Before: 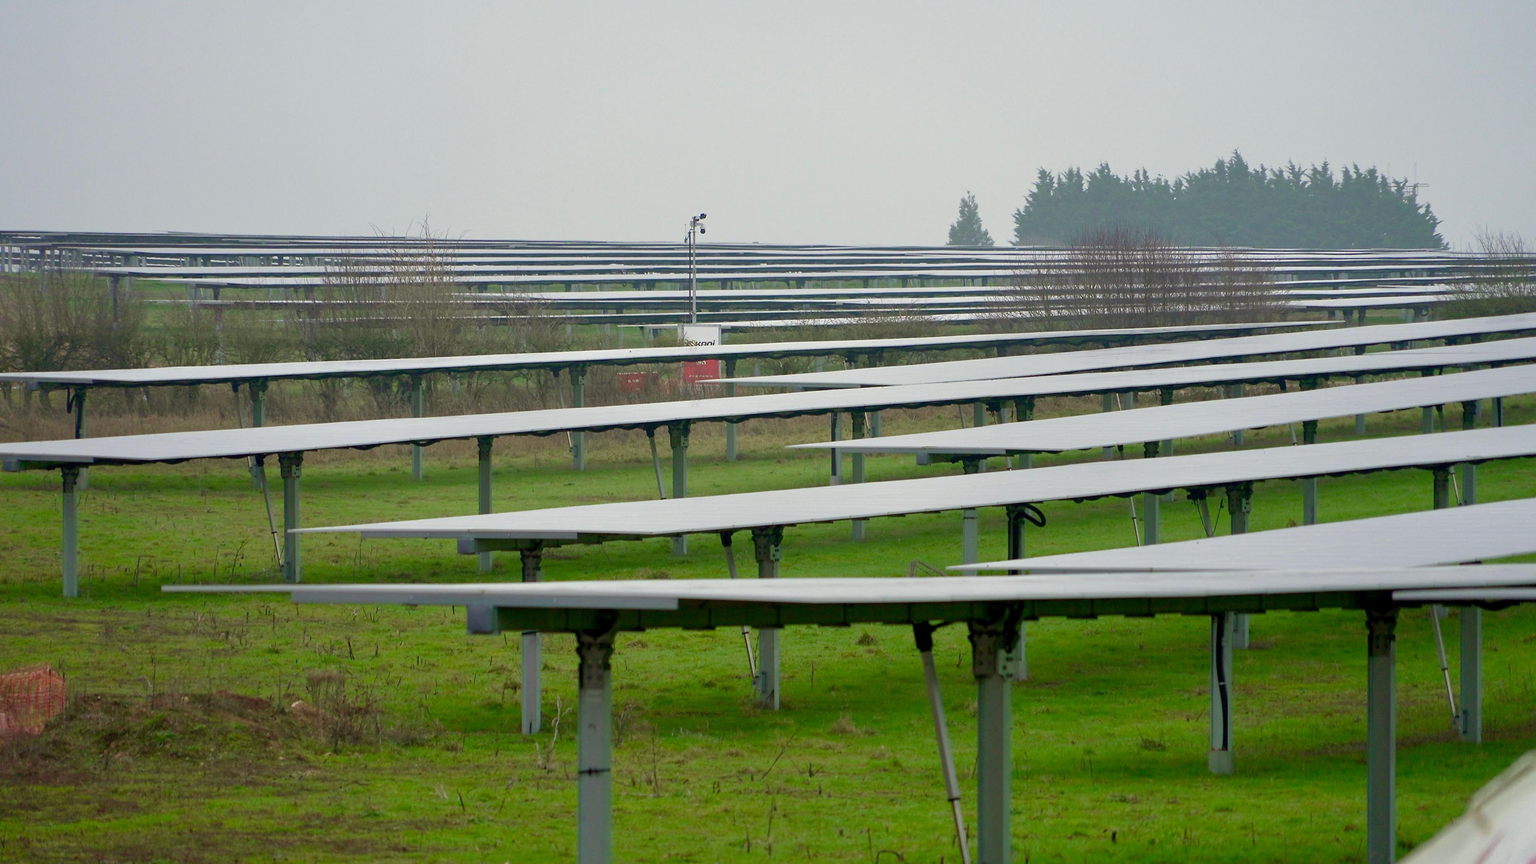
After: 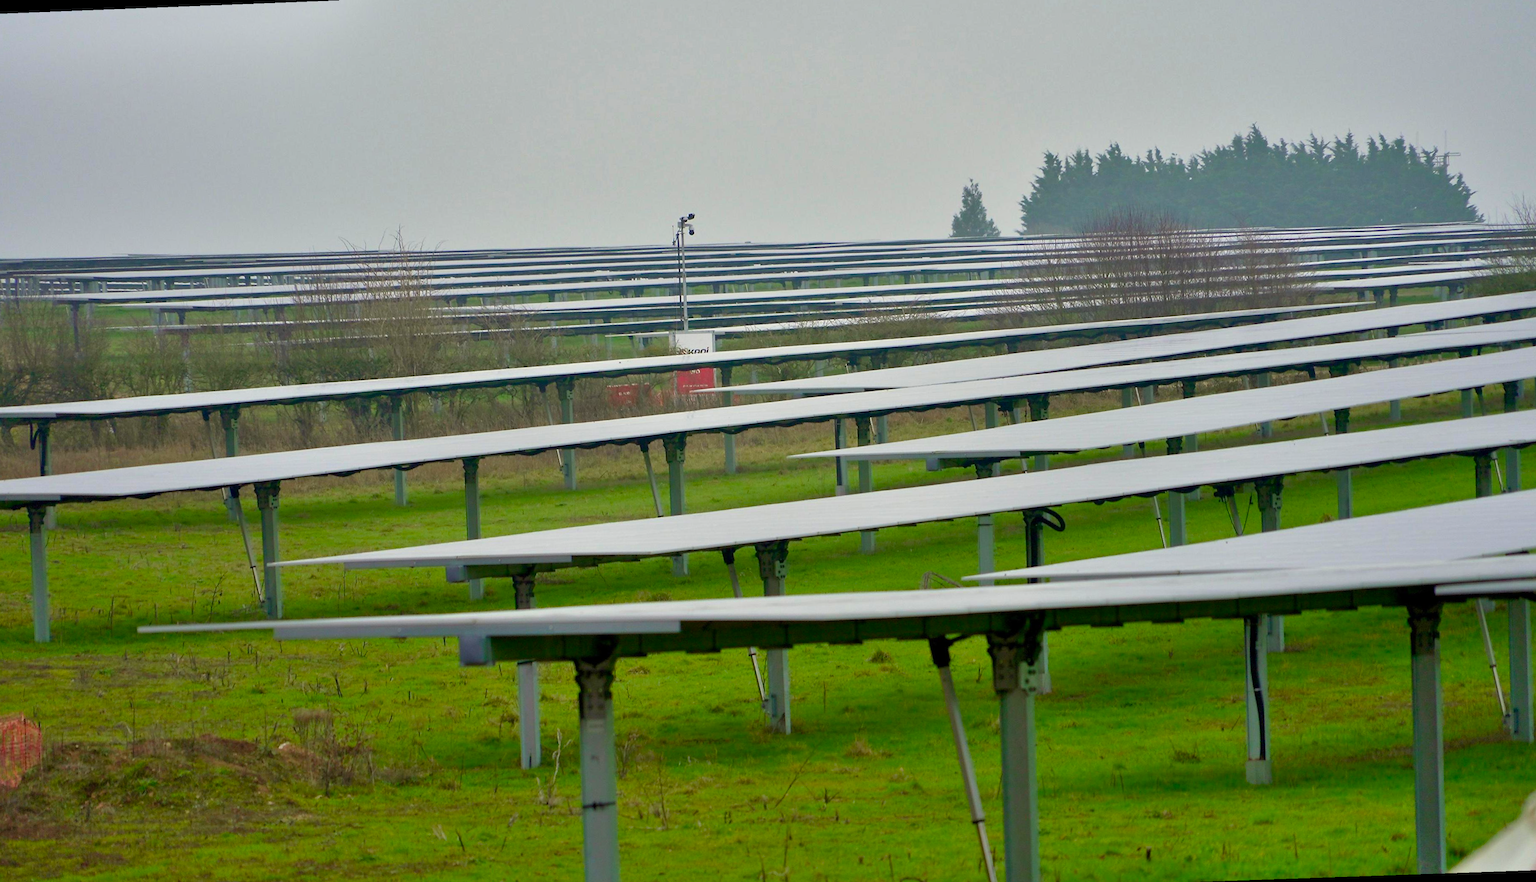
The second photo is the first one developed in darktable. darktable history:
rotate and perspective: rotation -2.12°, lens shift (vertical) 0.009, lens shift (horizontal) -0.008, automatic cropping original format, crop left 0.036, crop right 0.964, crop top 0.05, crop bottom 0.959
color balance rgb: perceptual saturation grading › global saturation 20%, global vibrance 20%
shadows and highlights: soften with gaussian
